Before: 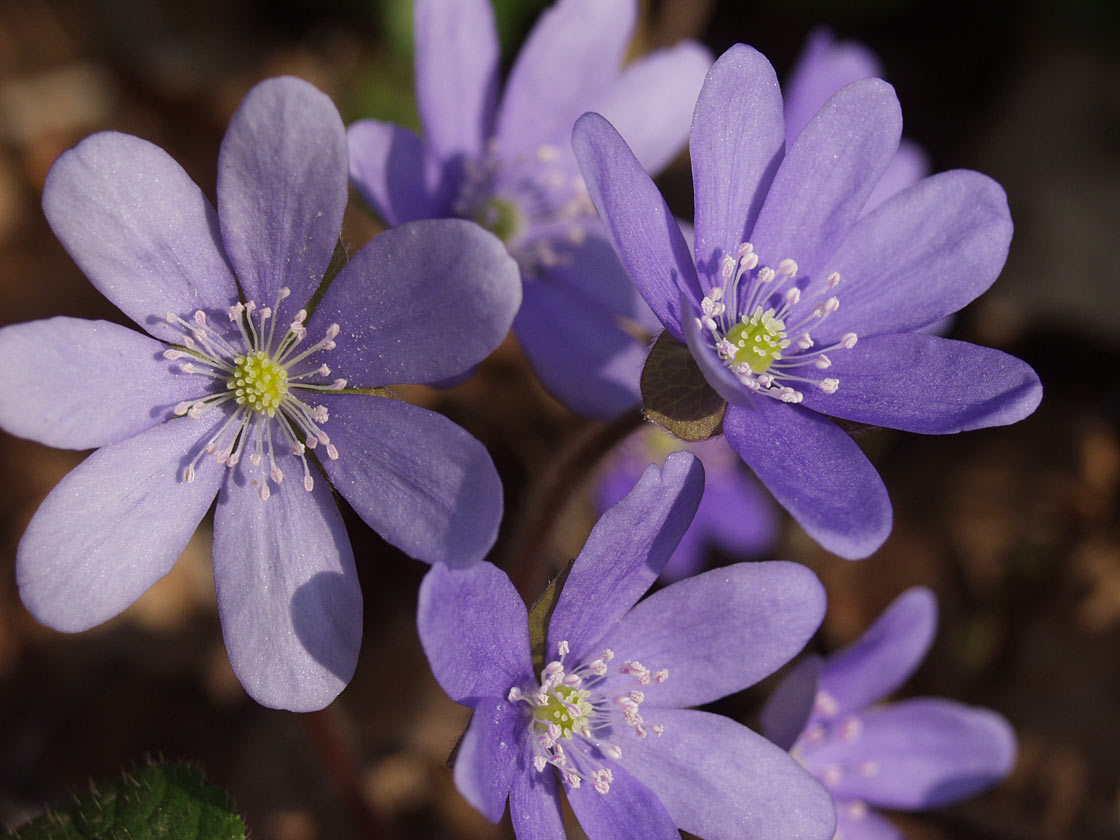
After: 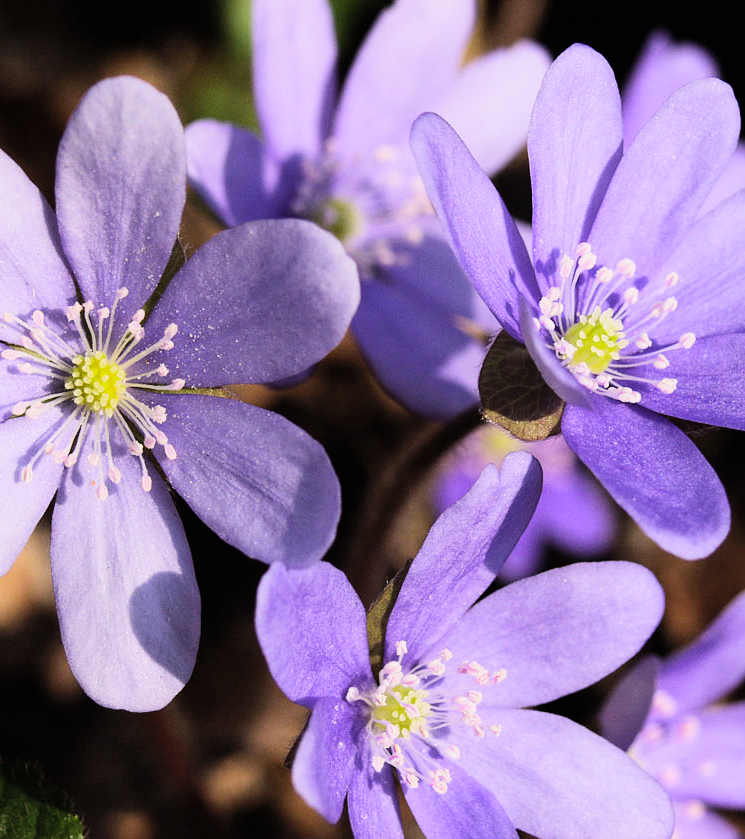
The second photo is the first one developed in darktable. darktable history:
exposure: black level correction 0, exposure 0.499 EV, compensate highlight preservation false
crop and rotate: left 14.502%, right 18.891%
contrast brightness saturation: contrast 0.2, brightness 0.16, saturation 0.225
filmic rgb: black relative exposure -7.5 EV, white relative exposure 4.99 EV, hardness 3.35, contrast 1.297
